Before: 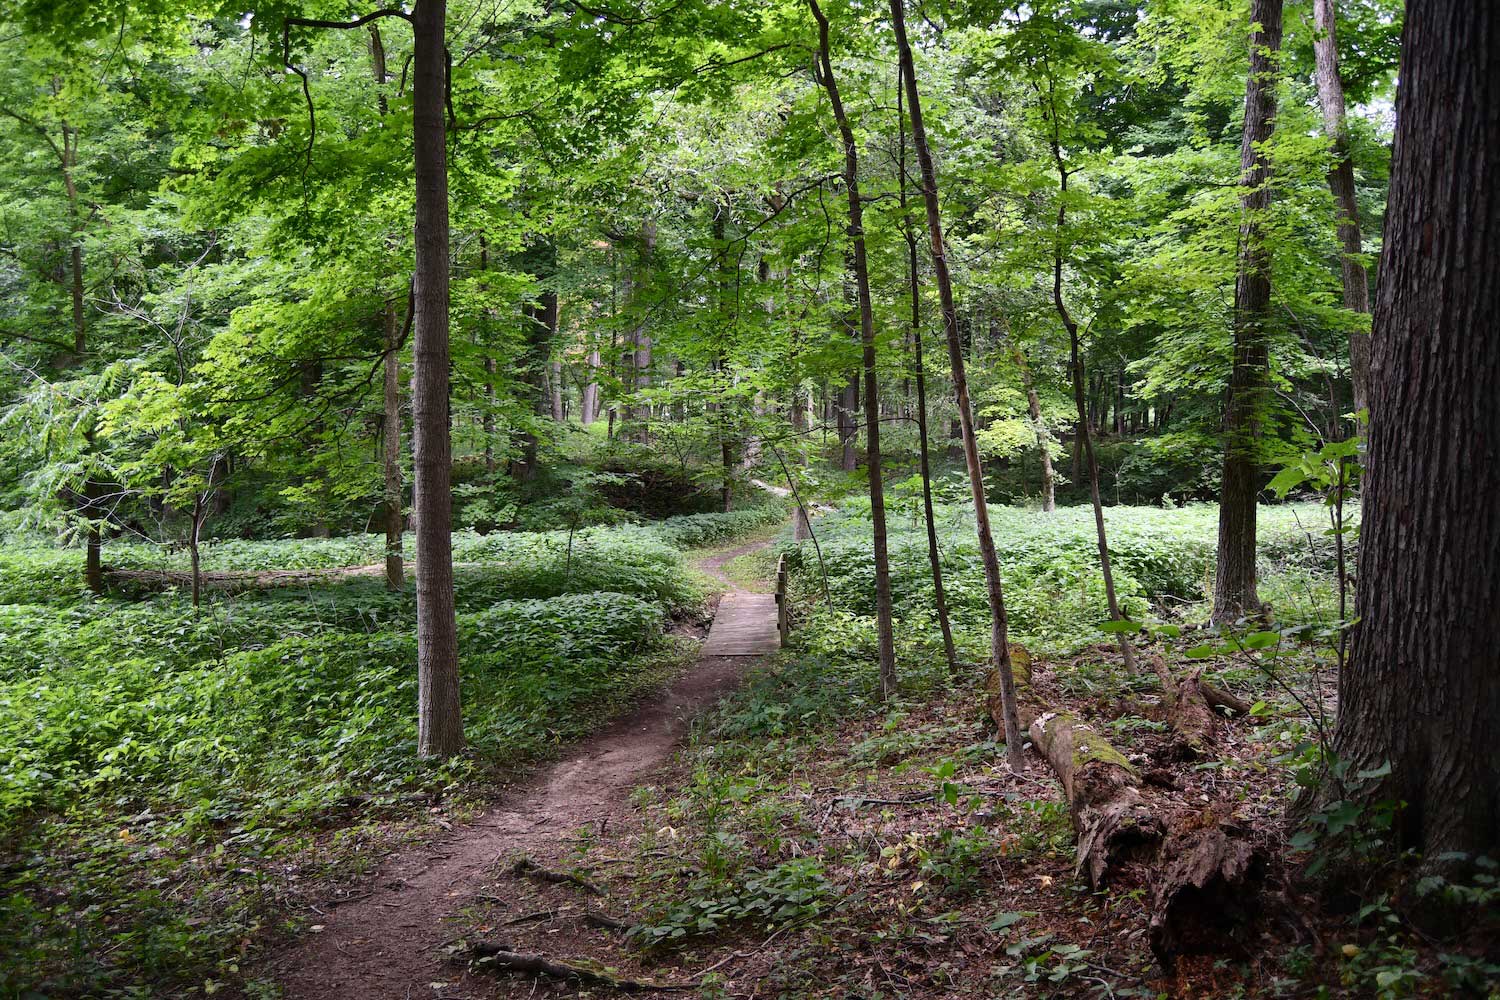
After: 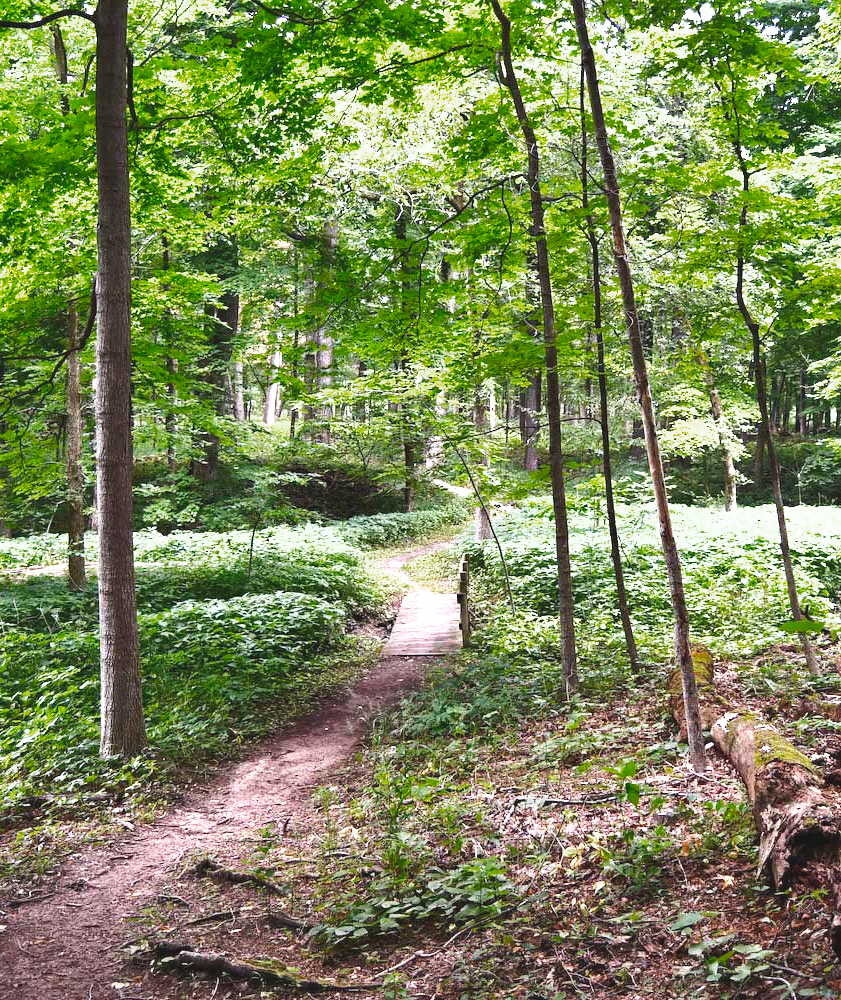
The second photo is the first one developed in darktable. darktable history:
color balance rgb: shadows lift › luminance -20.312%, perceptual saturation grading › global saturation -2.994%, perceptual saturation grading › shadows -2.478%, perceptual brilliance grading › global brilliance 14.297%, perceptual brilliance grading › shadows -35.688%, contrast -10.379%
exposure: black level correction 0, exposure 1.199 EV, compensate highlight preservation false
tone curve: curves: ch0 [(0, 0.039) (0.104, 0.103) (0.273, 0.267) (0.448, 0.487) (0.704, 0.761) (0.886, 0.922) (0.994, 0.971)]; ch1 [(0, 0) (0.335, 0.298) (0.446, 0.413) (0.485, 0.487) (0.515, 0.503) (0.566, 0.563) (0.641, 0.655) (1, 1)]; ch2 [(0, 0) (0.314, 0.301) (0.421, 0.411) (0.502, 0.494) (0.528, 0.54) (0.557, 0.559) (0.612, 0.62) (0.722, 0.686) (1, 1)], preserve colors none
color zones: curves: ch0 [(0.203, 0.433) (0.607, 0.517) (0.697, 0.696) (0.705, 0.897)]
crop: left 21.232%, right 22.697%
haze removal: compatibility mode true, adaptive false
shadows and highlights: on, module defaults
